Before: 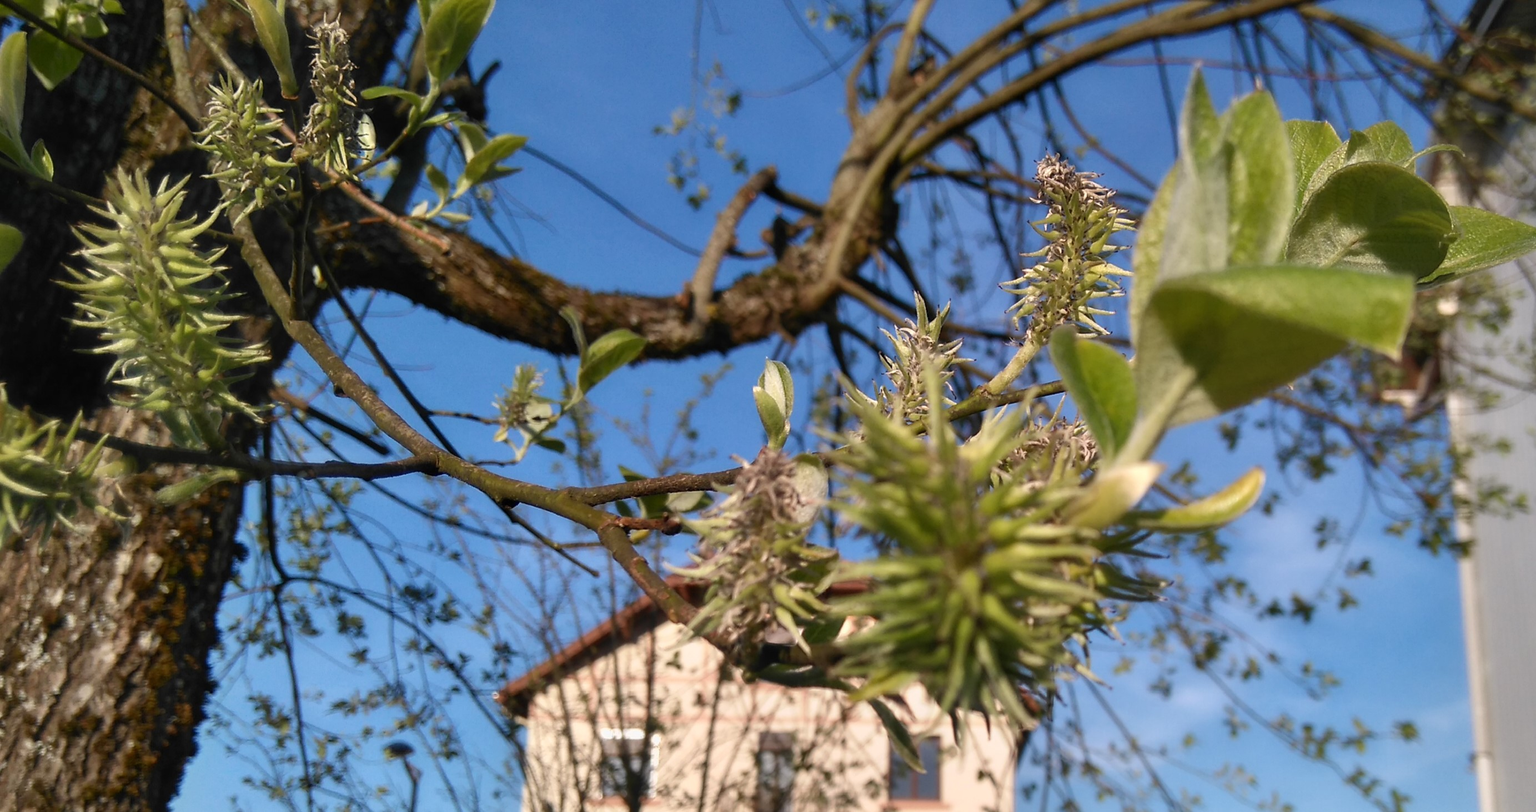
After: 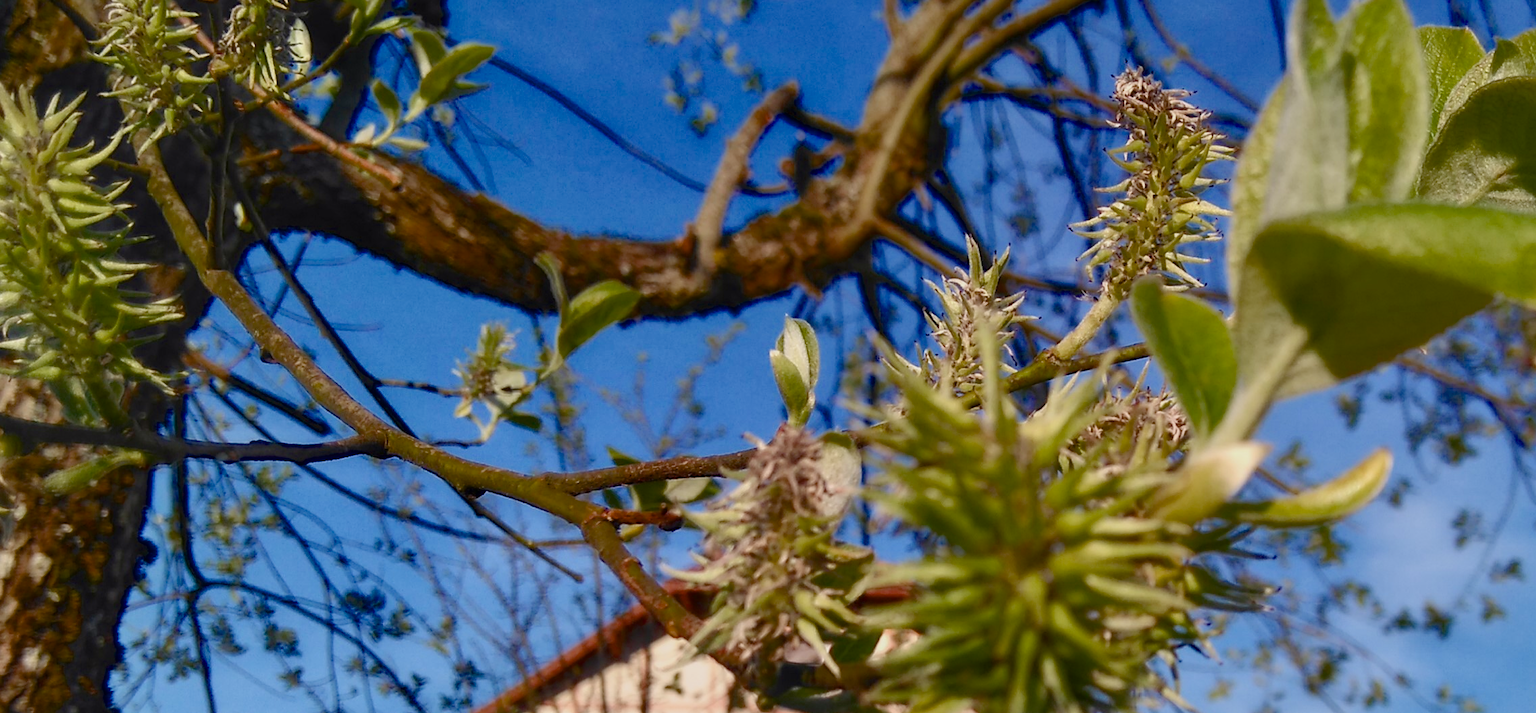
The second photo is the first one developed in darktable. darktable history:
crop: left 7.819%, top 12.22%, right 9.924%, bottom 15.48%
color balance rgb: shadows lift › chroma 3.287%, shadows lift › hue 281.6°, linear chroma grading › global chroma 0.986%, perceptual saturation grading › global saturation 20%, perceptual saturation grading › highlights -24.757%, perceptual saturation grading › shadows 26.045%, global vibrance -8.325%, contrast -12.52%, saturation formula JzAzBz (2021)
